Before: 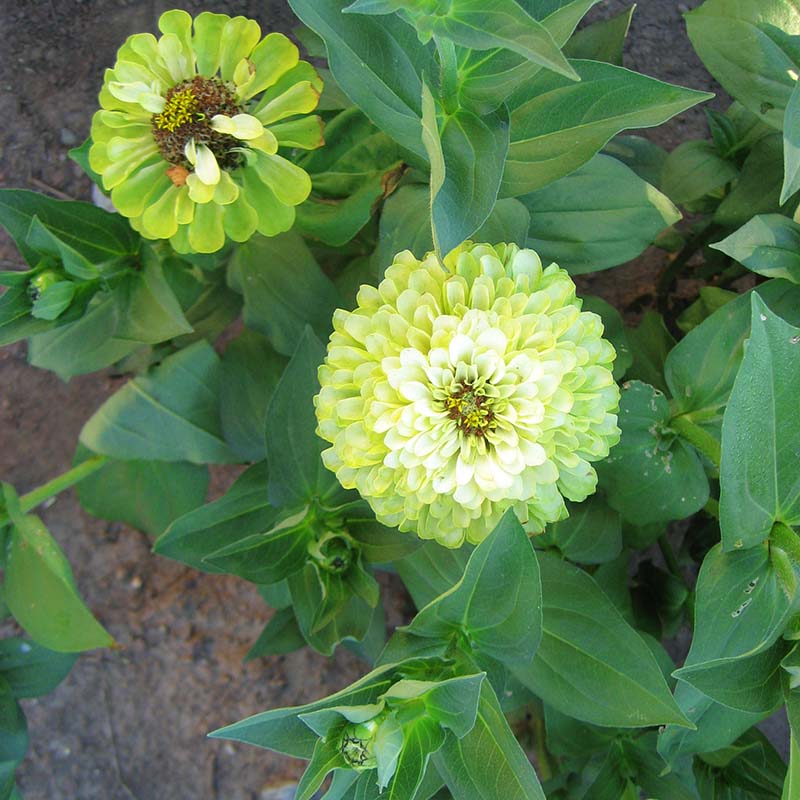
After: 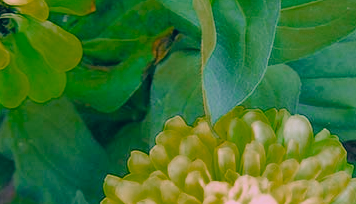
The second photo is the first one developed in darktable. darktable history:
color zones: curves: ch0 [(0, 0.48) (0.209, 0.398) (0.305, 0.332) (0.429, 0.493) (0.571, 0.5) (0.714, 0.5) (0.857, 0.5) (1, 0.48)]; ch1 [(0, 0.633) (0.143, 0.586) (0.286, 0.489) (0.429, 0.448) (0.571, 0.31) (0.714, 0.335) (0.857, 0.492) (1, 0.633)]; ch2 [(0, 0.448) (0.143, 0.498) (0.286, 0.5) (0.429, 0.5) (0.571, 0.5) (0.714, 0.5) (0.857, 0.5) (1, 0.448)]
crop: left 28.647%, top 16.781%, right 26.816%, bottom 57.66%
color correction: highlights a* 17.07, highlights b* 0.283, shadows a* -14.68, shadows b* -13.97, saturation 1.55
filmic rgb: black relative exposure -7.14 EV, white relative exposure 5.38 EV, hardness 3.02, iterations of high-quality reconstruction 10
